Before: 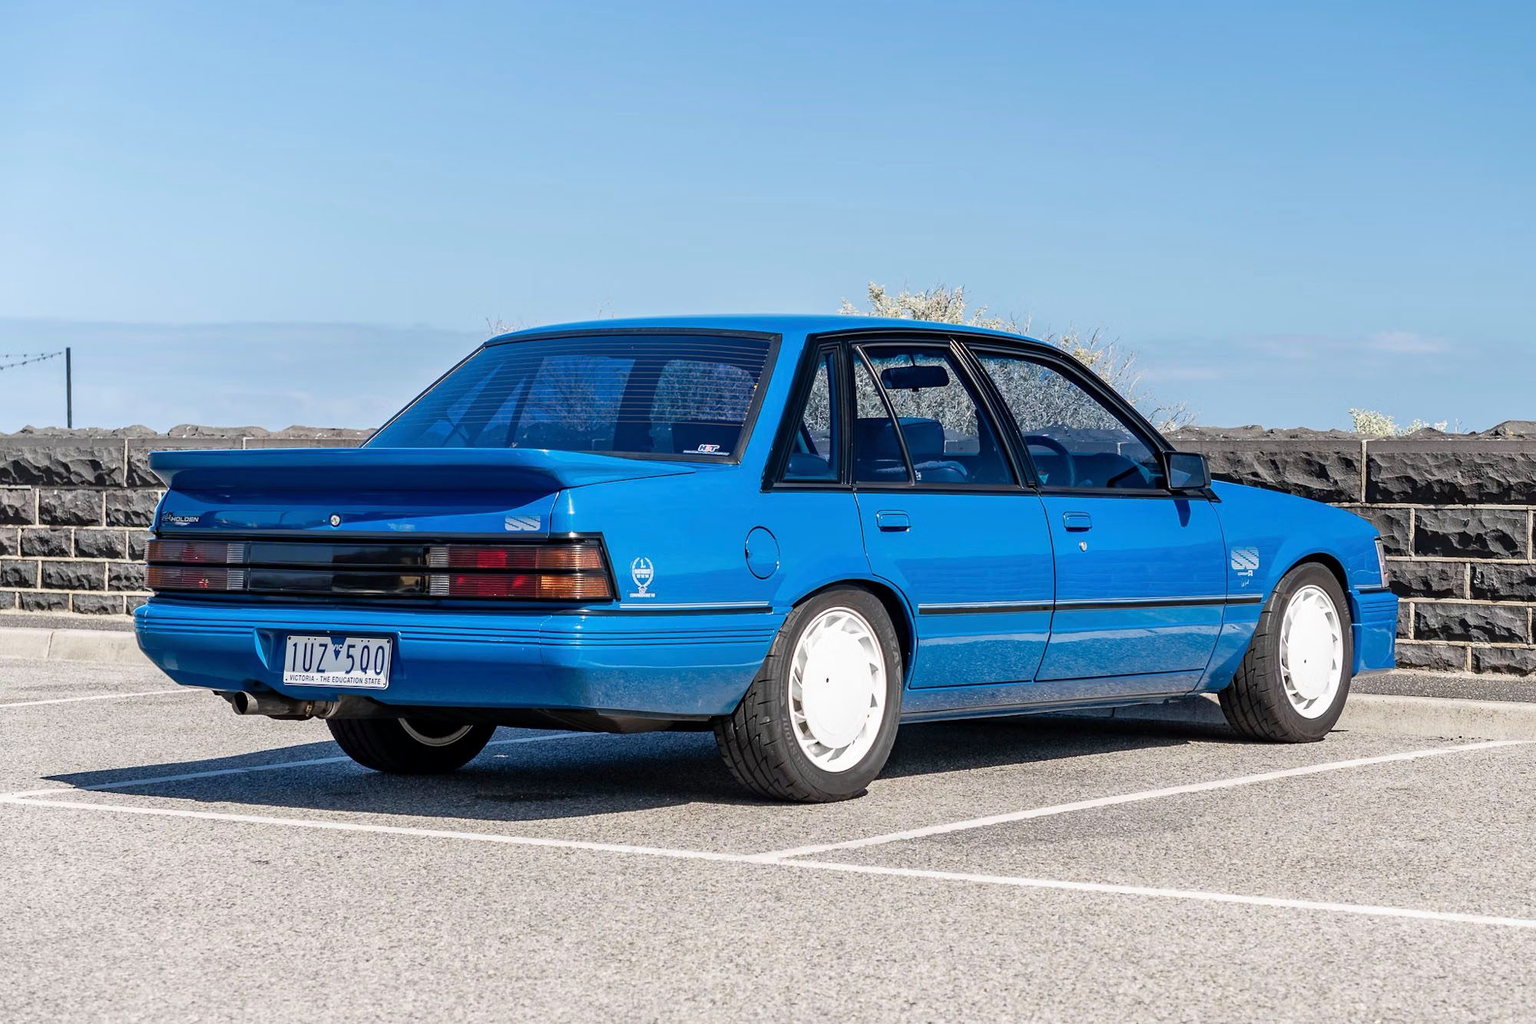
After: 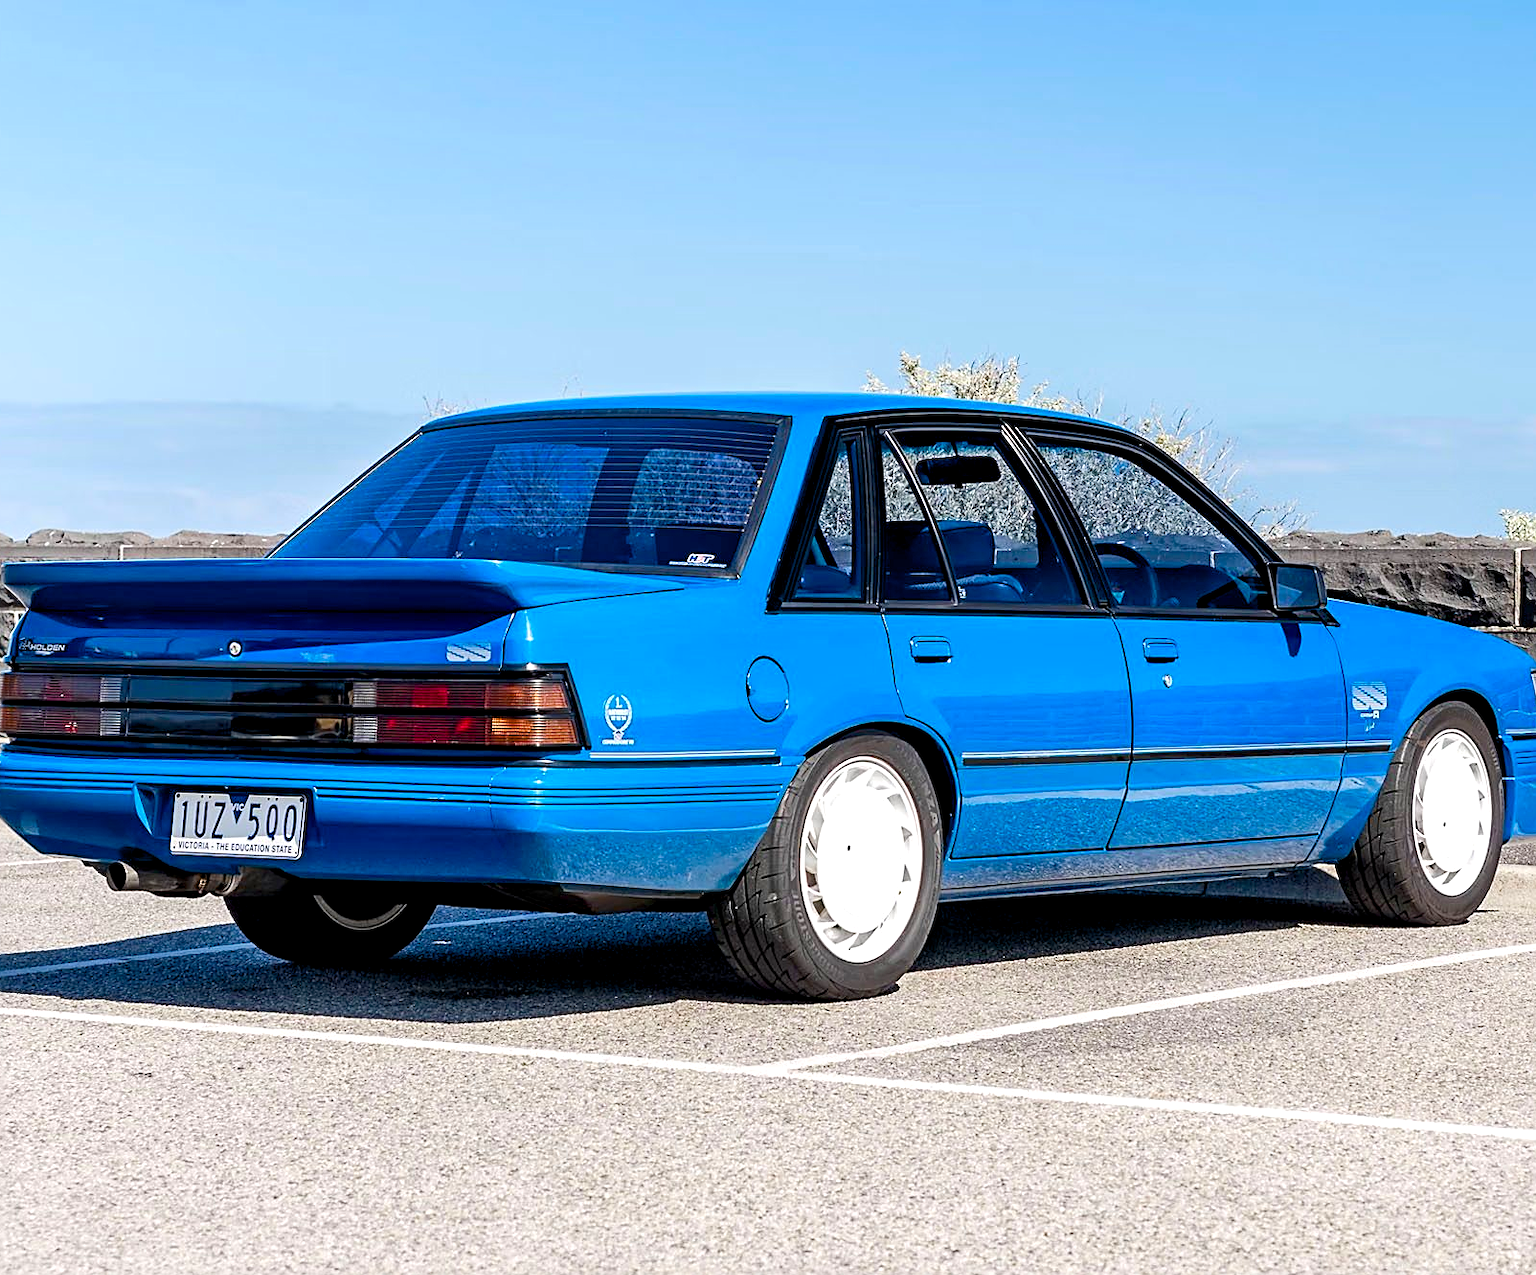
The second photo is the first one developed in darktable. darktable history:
crop and rotate: left 9.597%, right 10.195%
sharpen: on, module defaults
color balance rgb: global offset › luminance -0.51%, perceptual saturation grading › global saturation 27.53%, perceptual saturation grading › highlights -25%, perceptual saturation grading › shadows 25%, perceptual brilliance grading › highlights 6.62%, perceptual brilliance grading › mid-tones 17.07%, perceptual brilliance grading › shadows -5.23%
base curve: curves: ch0 [(0, 0) (0.472, 0.508) (1, 1)]
